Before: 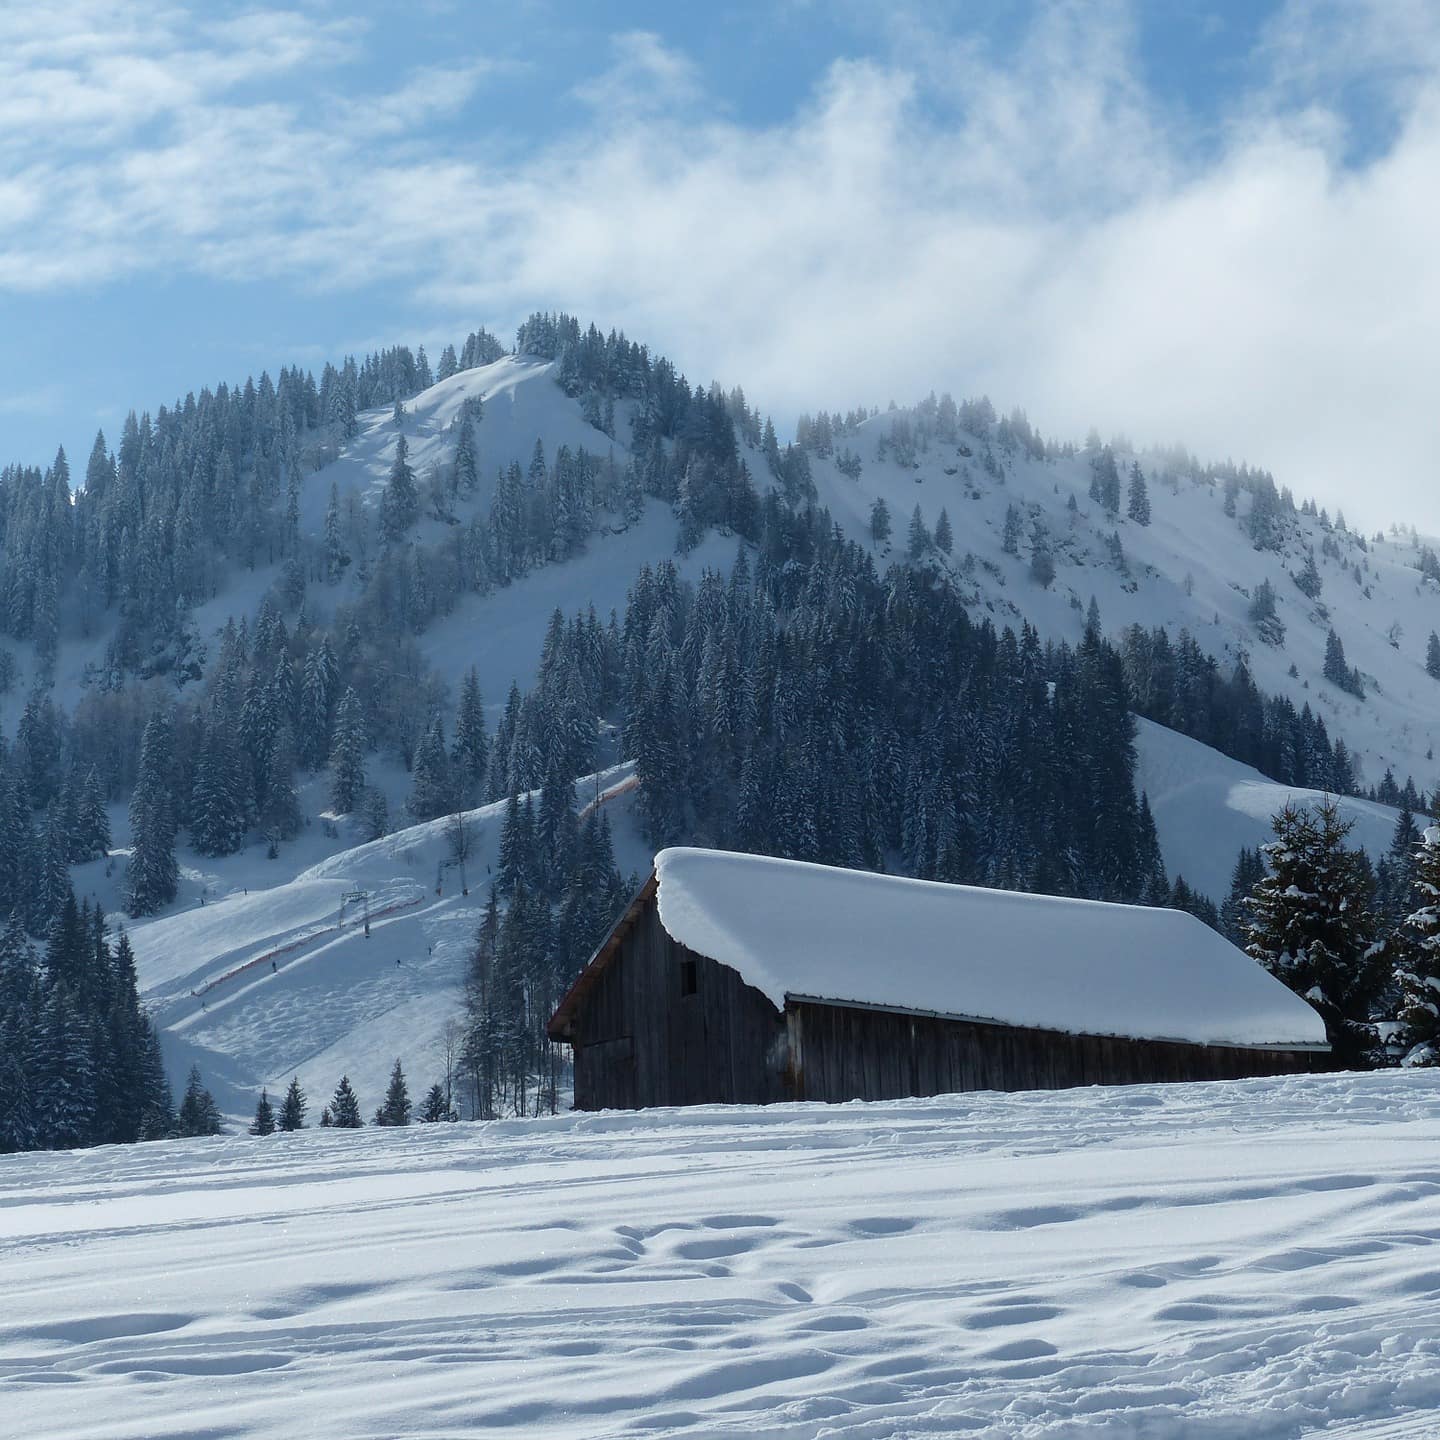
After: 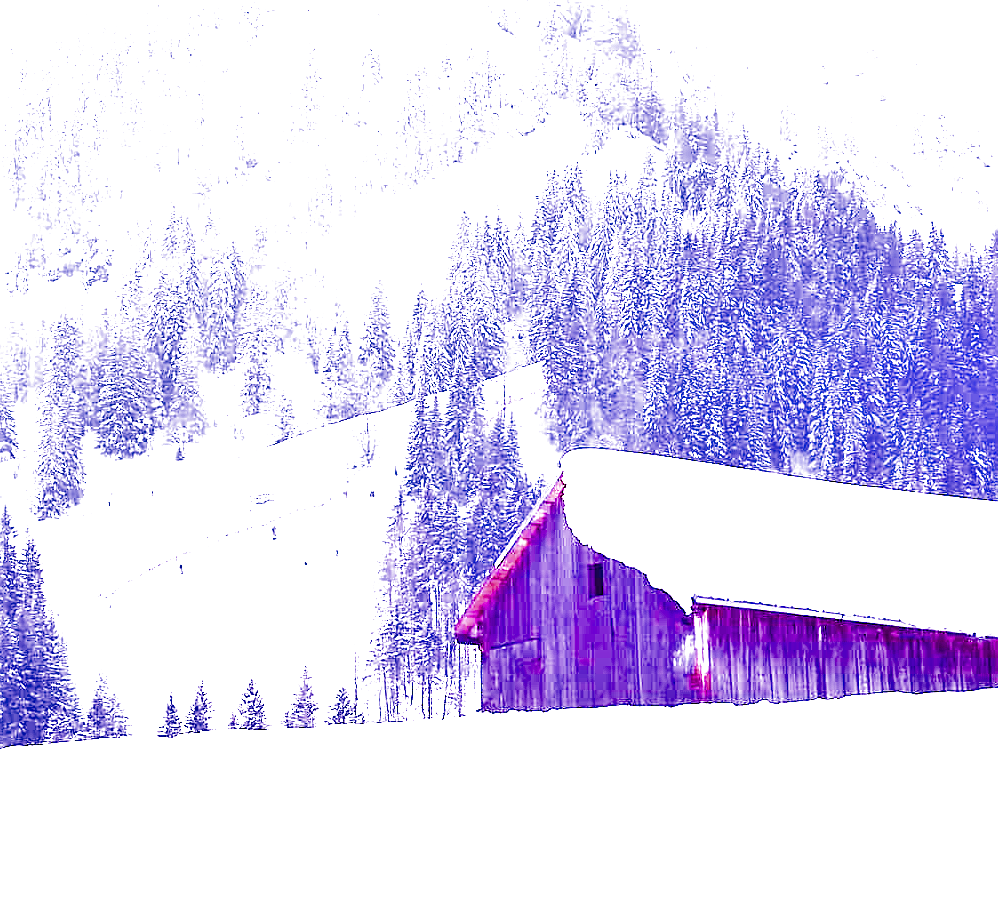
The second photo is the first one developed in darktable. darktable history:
white balance: red 8, blue 8
filmic rgb: black relative exposure -3.92 EV, white relative exposure 3.14 EV, hardness 2.87
exposure: black level correction -0.002, exposure 0.54 EV, compensate highlight preservation false
crop: left 6.488%, top 27.668%, right 24.183%, bottom 8.656%
shadows and highlights: low approximation 0.01, soften with gaussian
sharpen: on, module defaults
